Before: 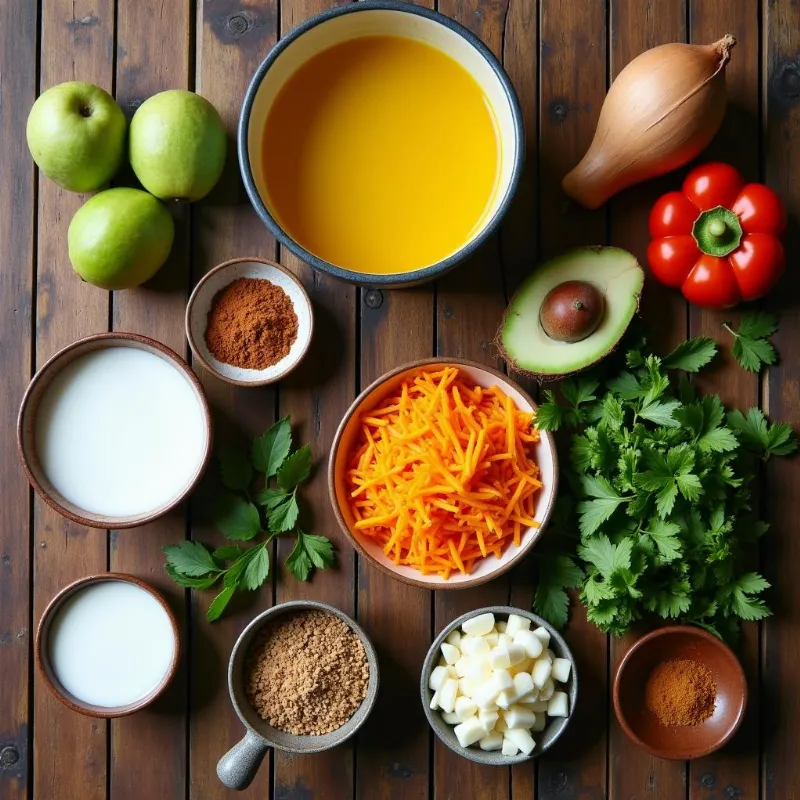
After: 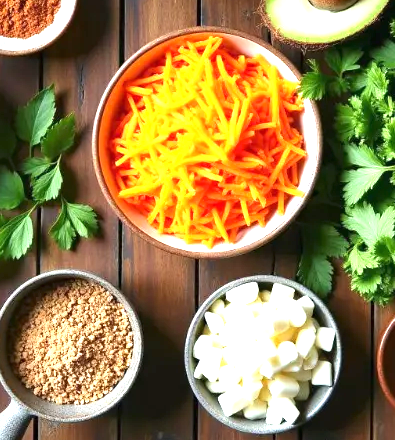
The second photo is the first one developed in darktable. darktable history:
exposure: black level correction 0, exposure 1.384 EV, compensate highlight preservation false
crop: left 29.518%, top 41.379%, right 21.022%, bottom 3.512%
